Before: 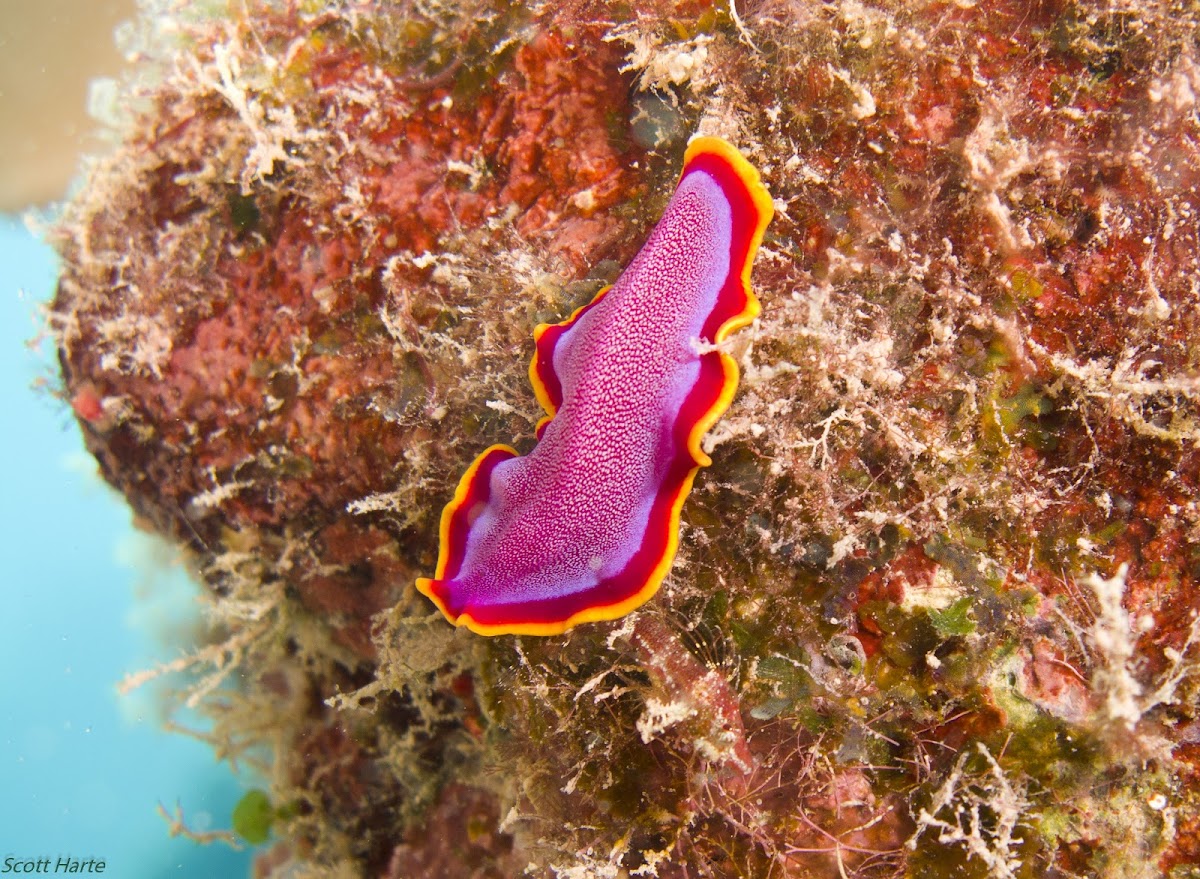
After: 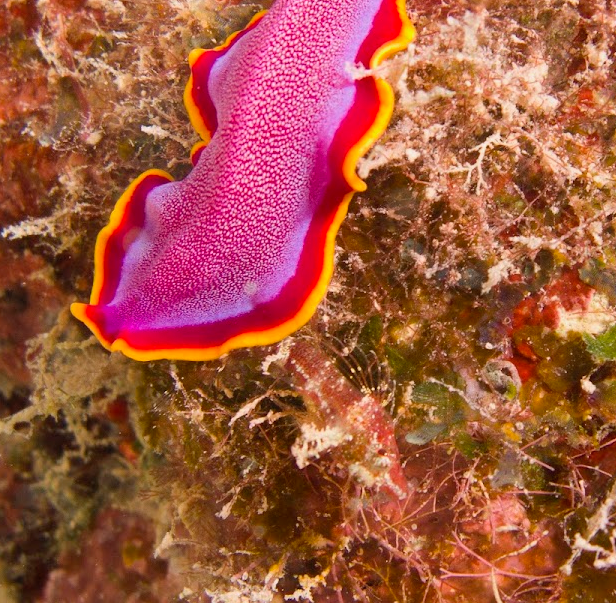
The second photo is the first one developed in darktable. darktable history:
crop and rotate: left 28.823%, top 31.342%, right 19.84%
shadows and highlights: shadows 25.29, white point adjustment -3.1, highlights -29.92
